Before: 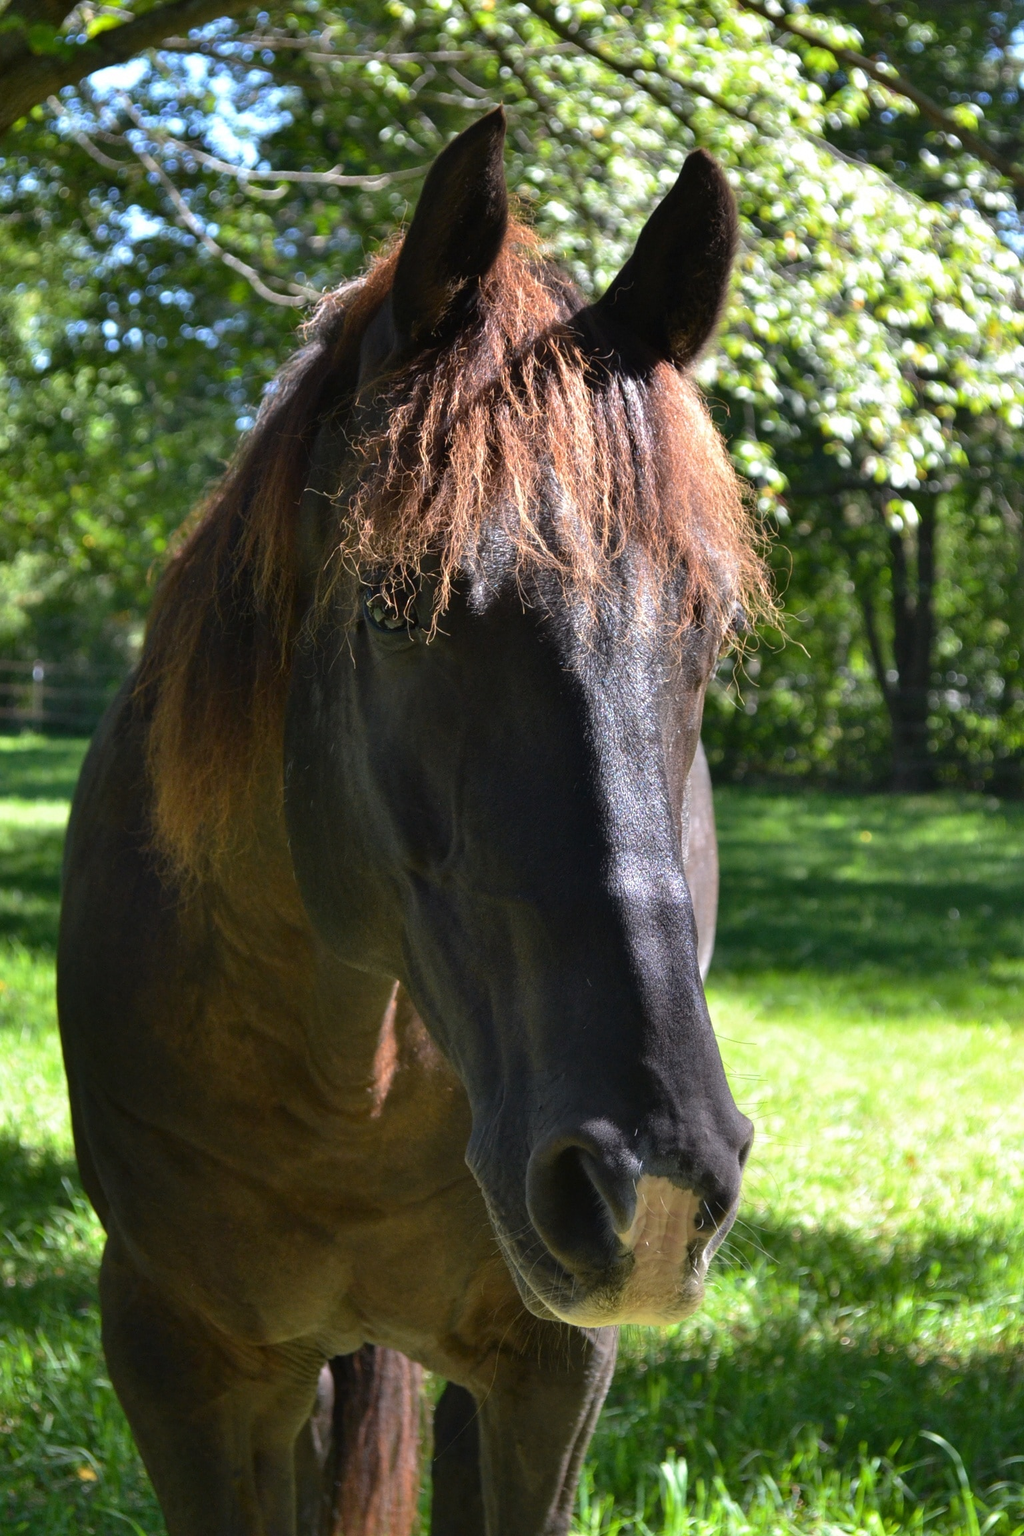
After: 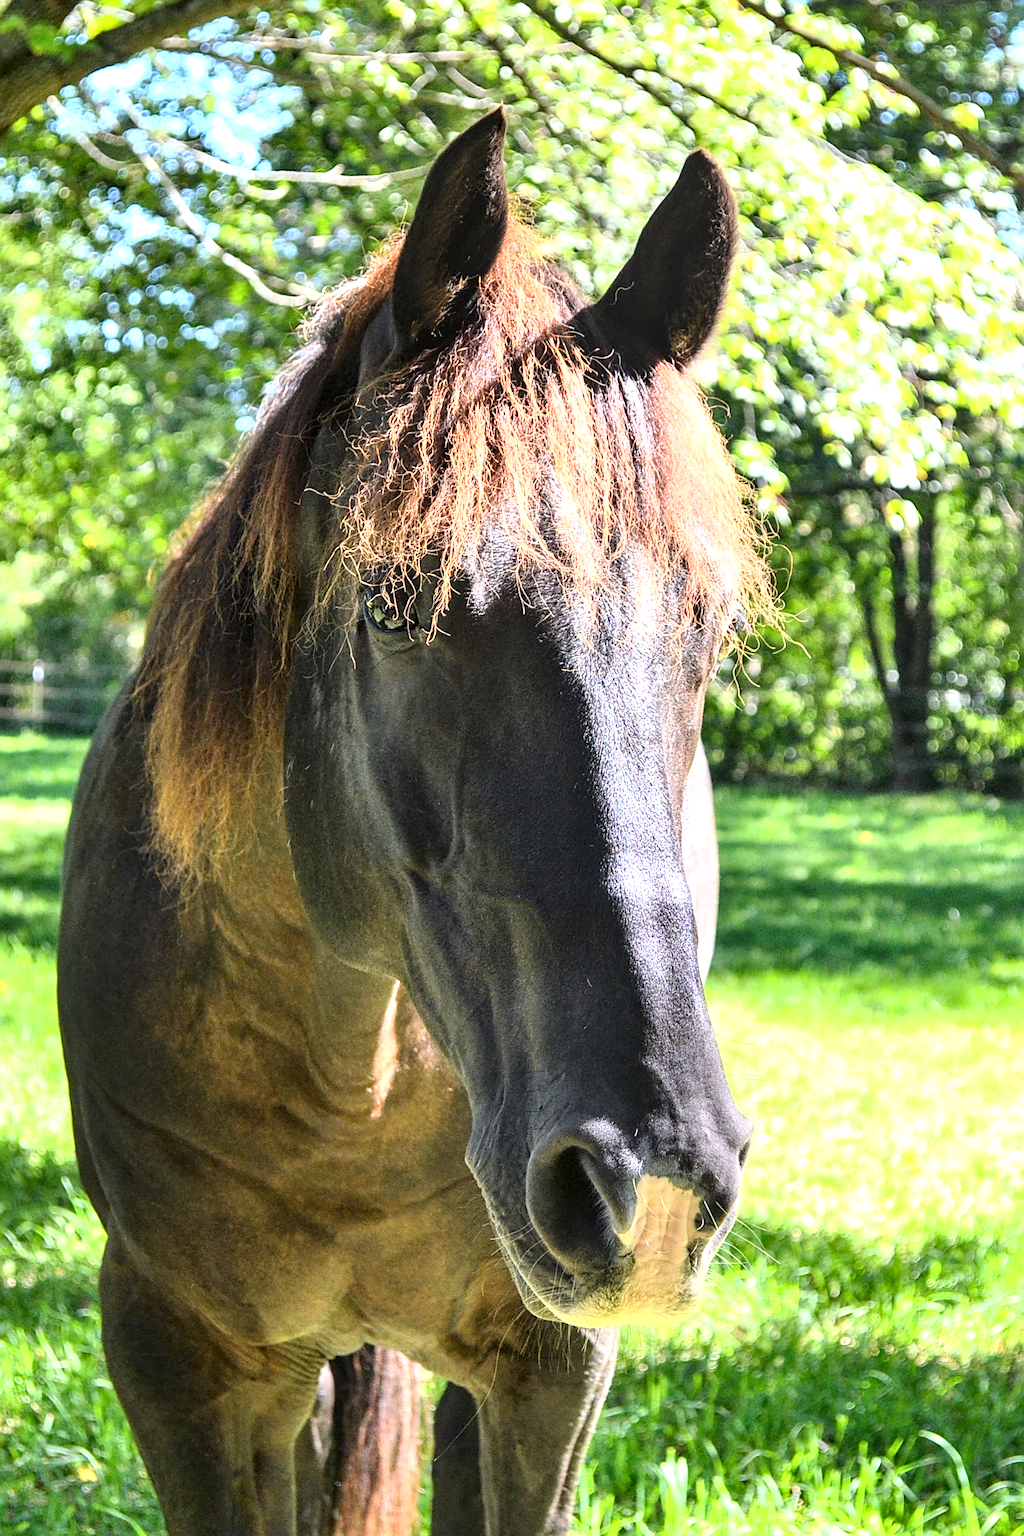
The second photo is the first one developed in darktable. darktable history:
base curve: curves: ch0 [(0, 0) (0.008, 0.007) (0.022, 0.029) (0.048, 0.089) (0.092, 0.197) (0.191, 0.399) (0.275, 0.534) (0.357, 0.65) (0.477, 0.78) (0.542, 0.833) (0.799, 0.973) (1, 1)]
local contrast: detail 139%
exposure: exposure 0.913 EV, compensate highlight preservation false
sharpen: on, module defaults
